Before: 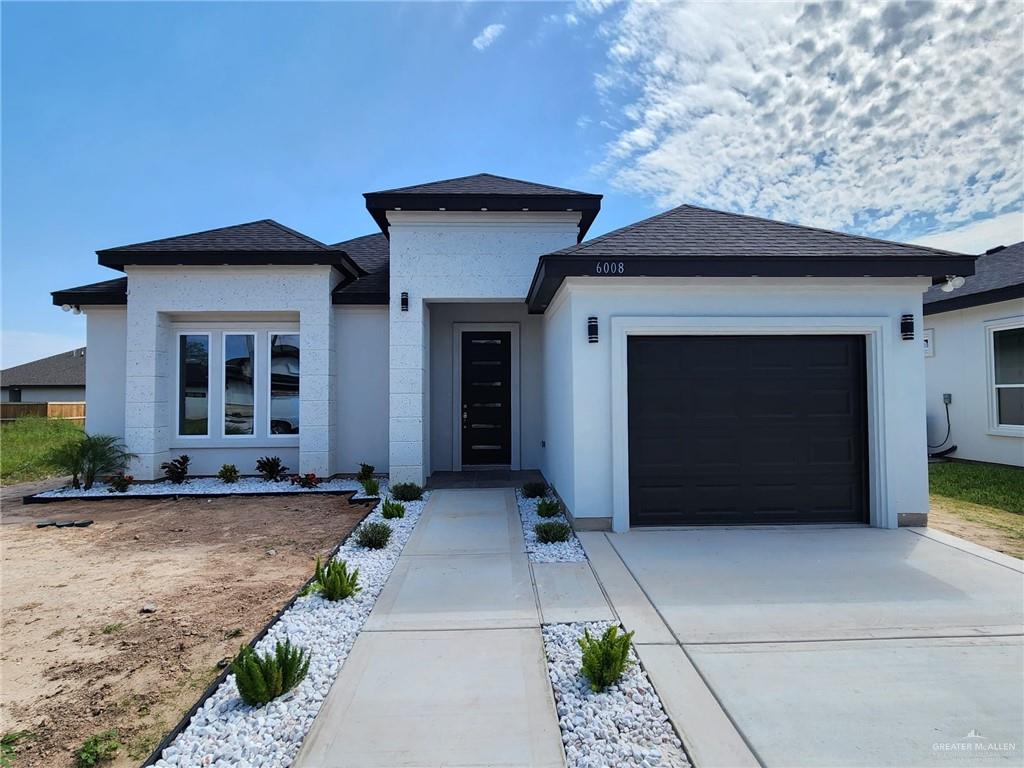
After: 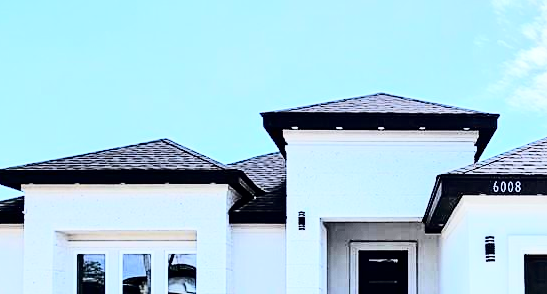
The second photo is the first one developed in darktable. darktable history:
tone equalizer: -7 EV 0.143 EV, -6 EV 0.612 EV, -5 EV 1.16 EV, -4 EV 1.34 EV, -3 EV 1.16 EV, -2 EV 0.6 EV, -1 EV 0.162 EV, edges refinement/feathering 500, mask exposure compensation -1.57 EV, preserve details no
tone curve: curves: ch0 [(0, 0) (0.004, 0) (0.133, 0.071) (0.325, 0.456) (0.832, 0.957) (1, 1)], color space Lab, independent channels, preserve colors none
contrast equalizer: y [[0.5, 0.5, 0.5, 0.539, 0.64, 0.611], [0.5 ×6], [0.5 ×6], [0 ×6], [0 ×6]]
crop: left 10.126%, top 10.594%, right 36.415%, bottom 51.065%
